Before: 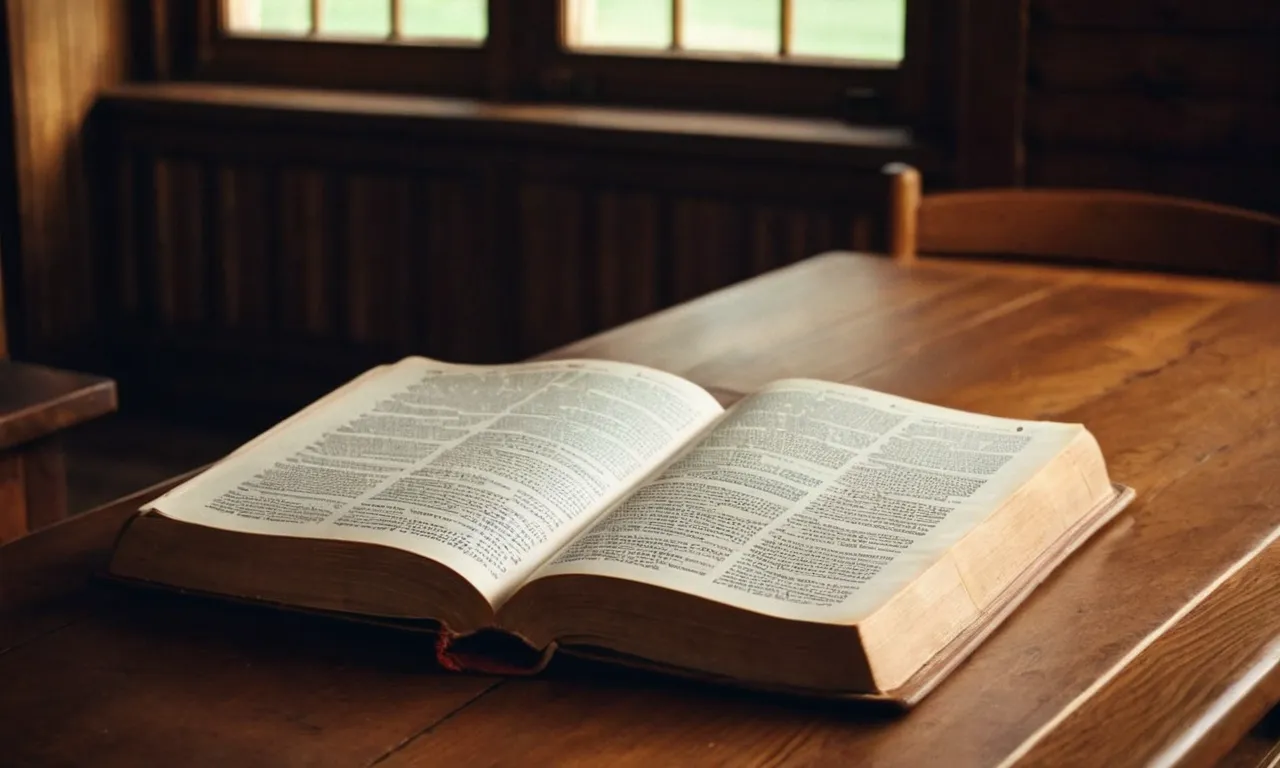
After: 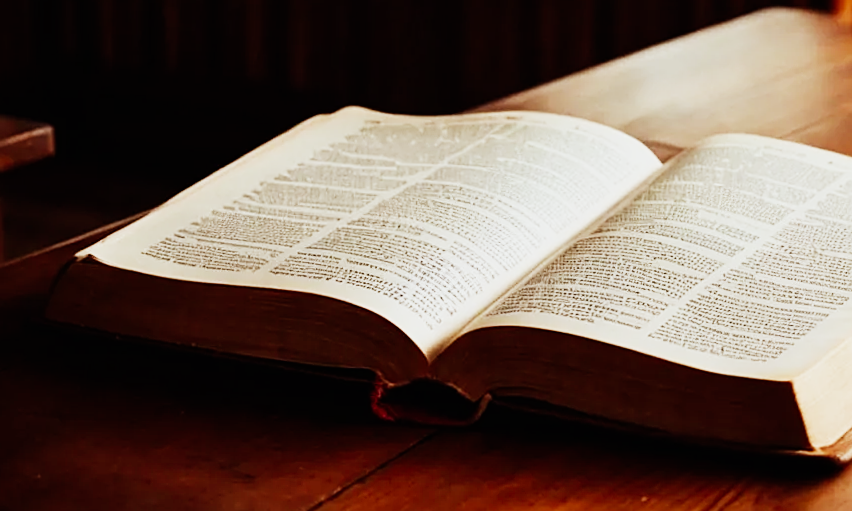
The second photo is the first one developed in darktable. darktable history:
sigmoid: contrast 1.7, skew -0.1, preserve hue 0%, red attenuation 0.1, red rotation 0.035, green attenuation 0.1, green rotation -0.017, blue attenuation 0.15, blue rotation -0.052, base primaries Rec2020
exposure: exposure 0.657 EV, compensate highlight preservation false
crop and rotate: angle -0.82°, left 3.85%, top 31.828%, right 27.992%
sharpen: on, module defaults
rgb levels: mode RGB, independent channels, levels [[0, 0.5, 1], [0, 0.521, 1], [0, 0.536, 1]]
